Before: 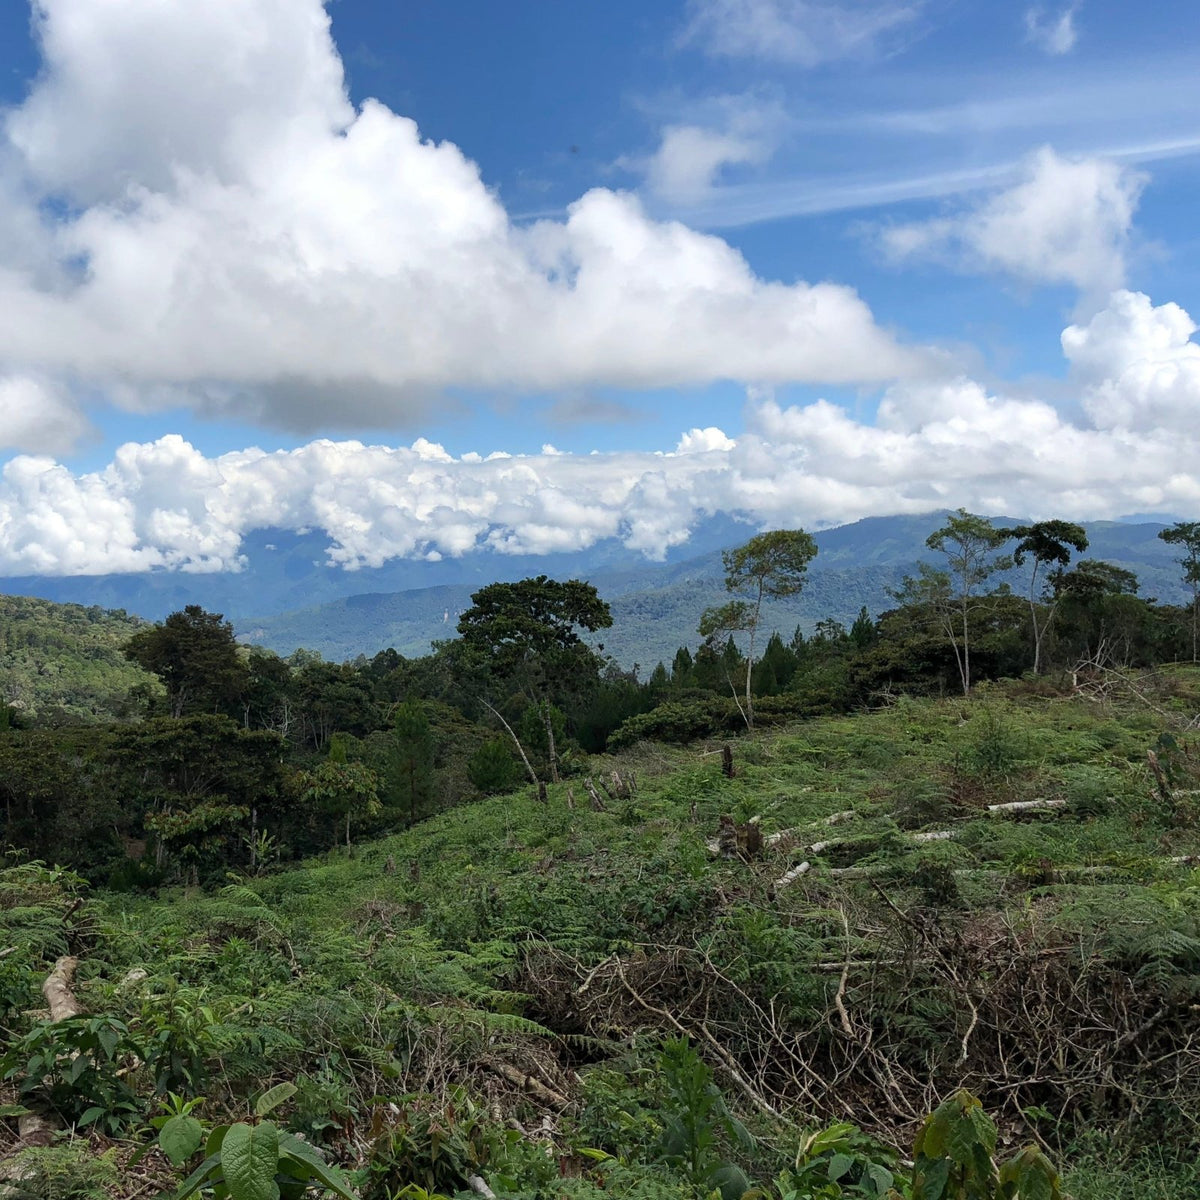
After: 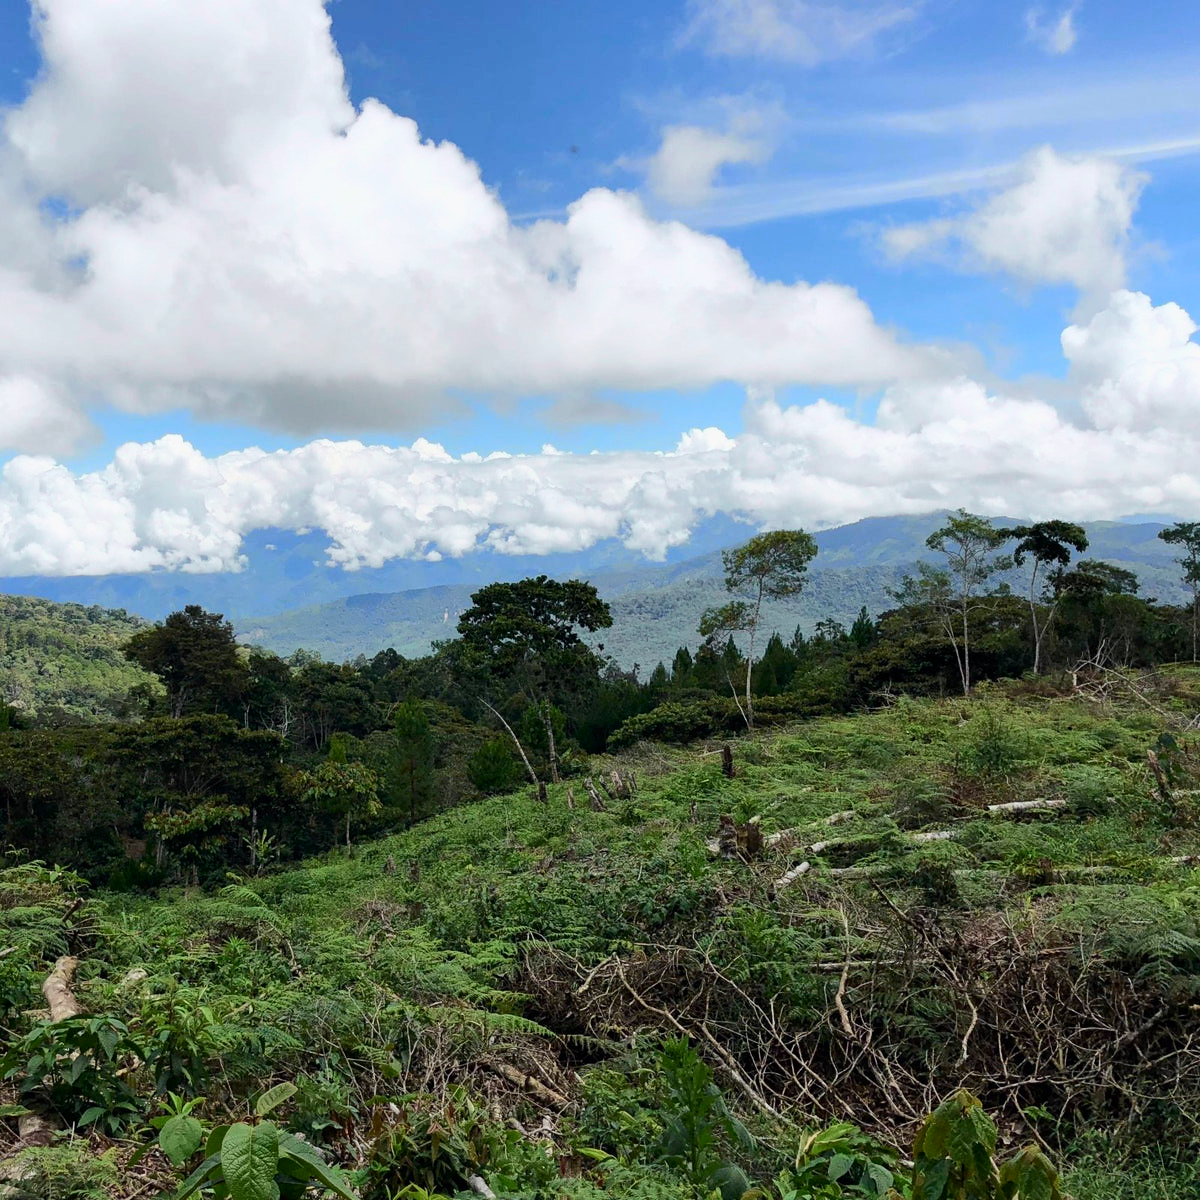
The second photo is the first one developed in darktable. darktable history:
tone curve: curves: ch0 [(0, 0) (0.035, 0.017) (0.131, 0.108) (0.279, 0.279) (0.476, 0.554) (0.617, 0.693) (0.704, 0.77) (0.801, 0.854) (0.895, 0.927) (1, 0.976)]; ch1 [(0, 0) (0.318, 0.278) (0.444, 0.427) (0.493, 0.493) (0.537, 0.547) (0.594, 0.616) (0.746, 0.764) (1, 1)]; ch2 [(0, 0) (0.316, 0.292) (0.381, 0.37) (0.423, 0.448) (0.476, 0.482) (0.502, 0.498) (0.529, 0.532) (0.583, 0.608) (0.639, 0.657) (0.7, 0.7) (0.861, 0.808) (1, 0.951)], color space Lab, independent channels, preserve colors none
